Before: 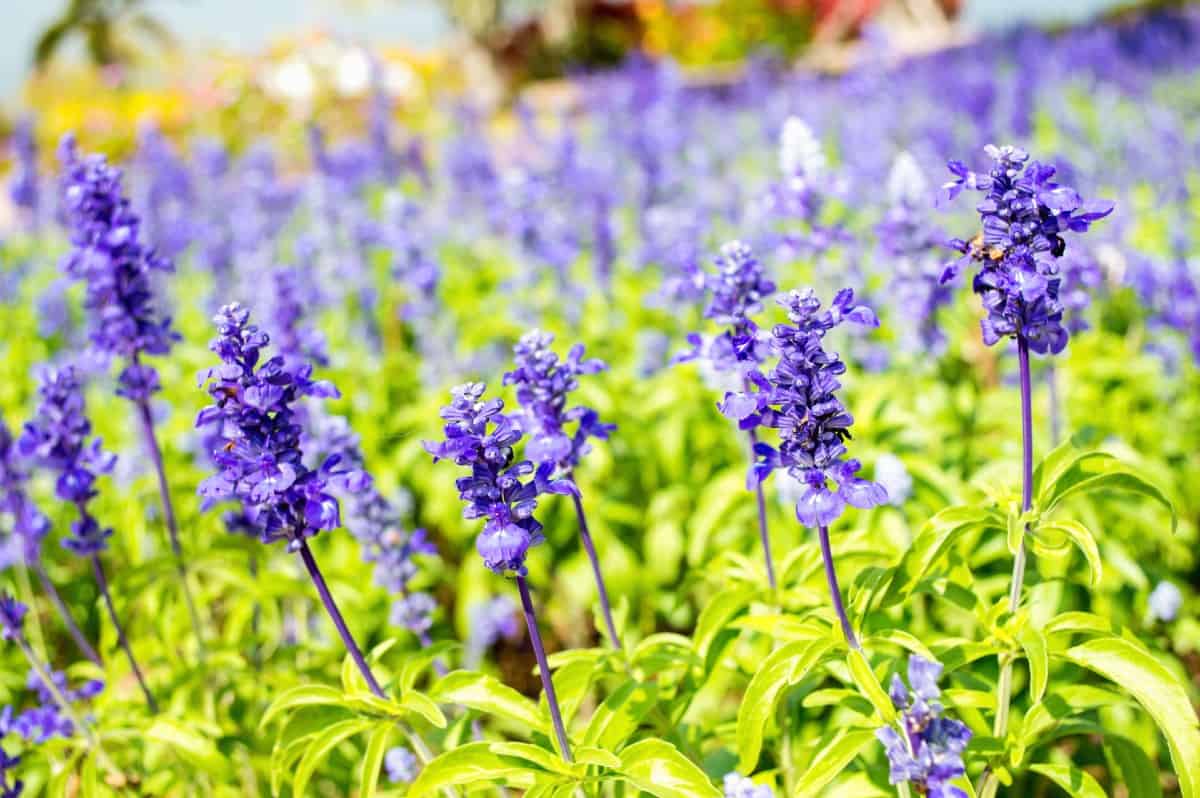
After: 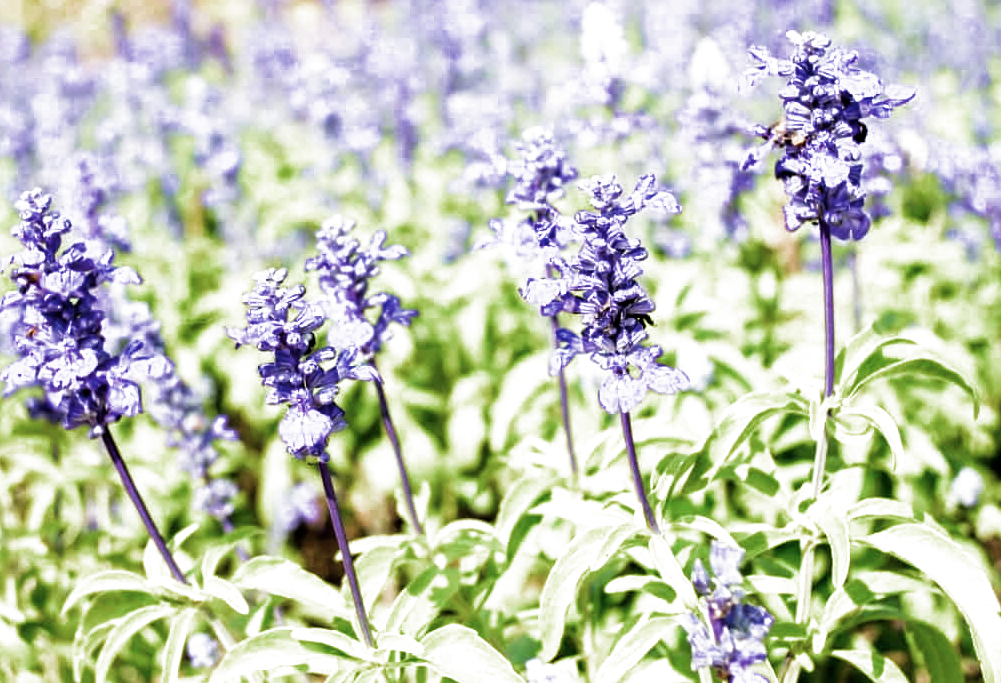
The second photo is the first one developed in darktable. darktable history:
tone equalizer: -7 EV 0.193 EV, -6 EV 0.089 EV, -5 EV 0.114 EV, -4 EV 0.028 EV, -2 EV -0.022 EV, -1 EV -0.048 EV, +0 EV -0.07 EV
crop: left 16.533%, top 14.359%
color zones: curves: ch0 [(0.224, 0.526) (0.75, 0.5)]; ch1 [(0.055, 0.526) (0.224, 0.761) (0.377, 0.526) (0.75, 0.5)], mix -122.62%
filmic rgb: black relative exposure -8.28 EV, white relative exposure 2.2 EV, threshold 3.06 EV, target white luminance 99.921%, hardness 7.15, latitude 75.19%, contrast 1.322, highlights saturation mix -2.9%, shadows ↔ highlights balance 30.39%, add noise in highlights 0.1, color science v4 (2020), type of noise poissonian, enable highlight reconstruction true
